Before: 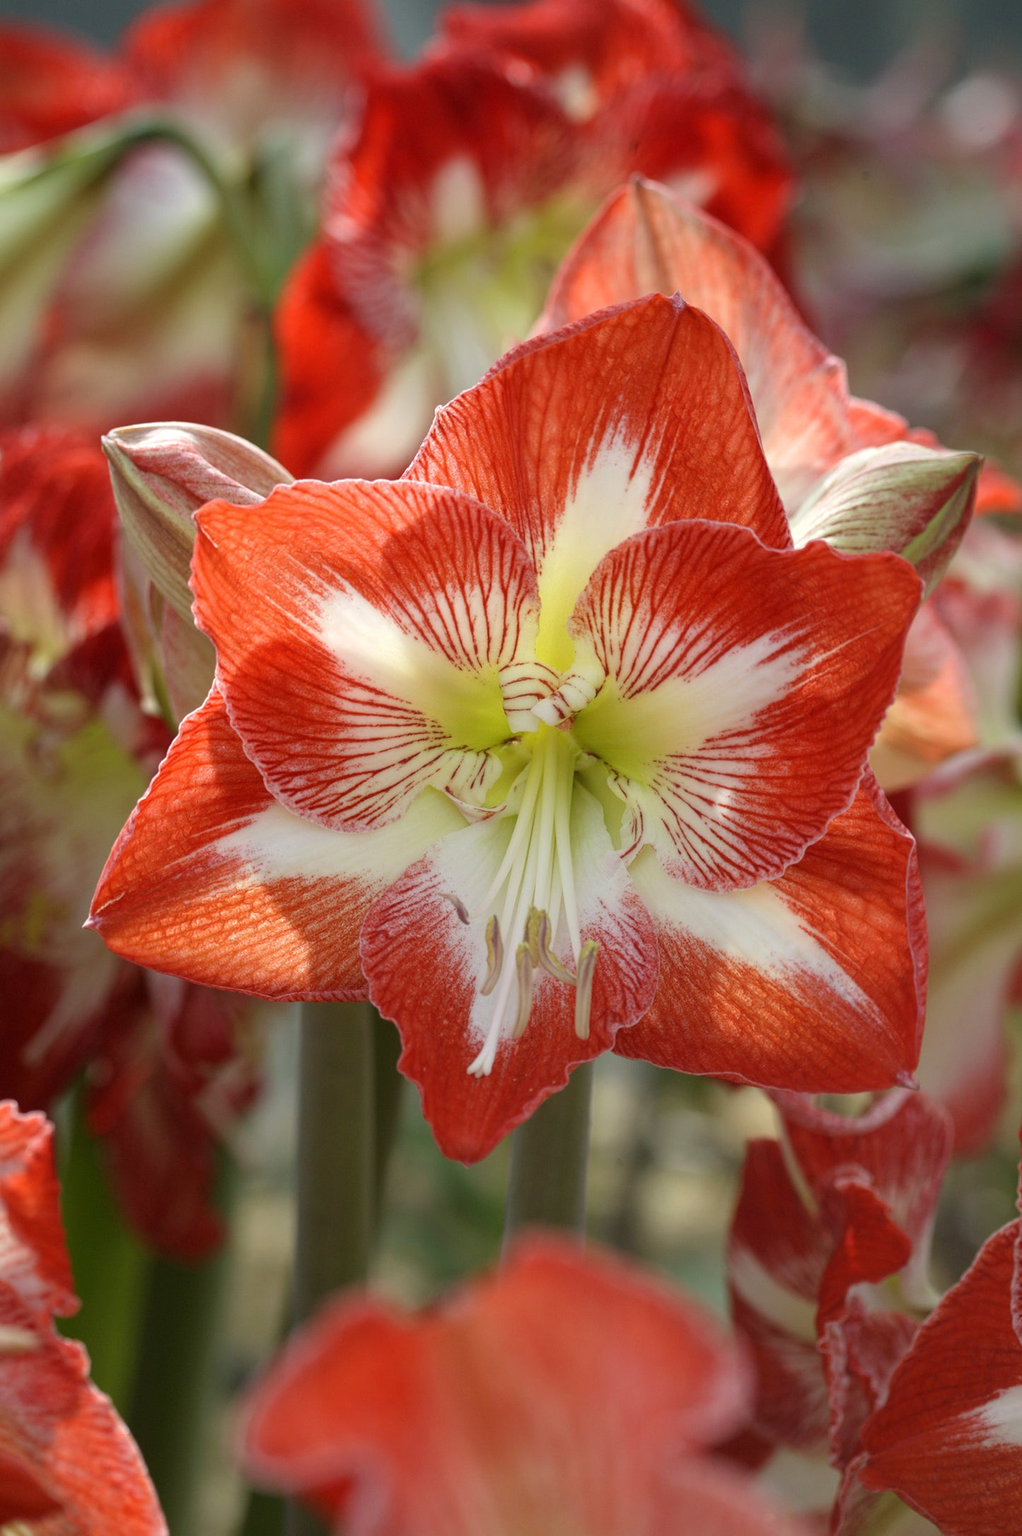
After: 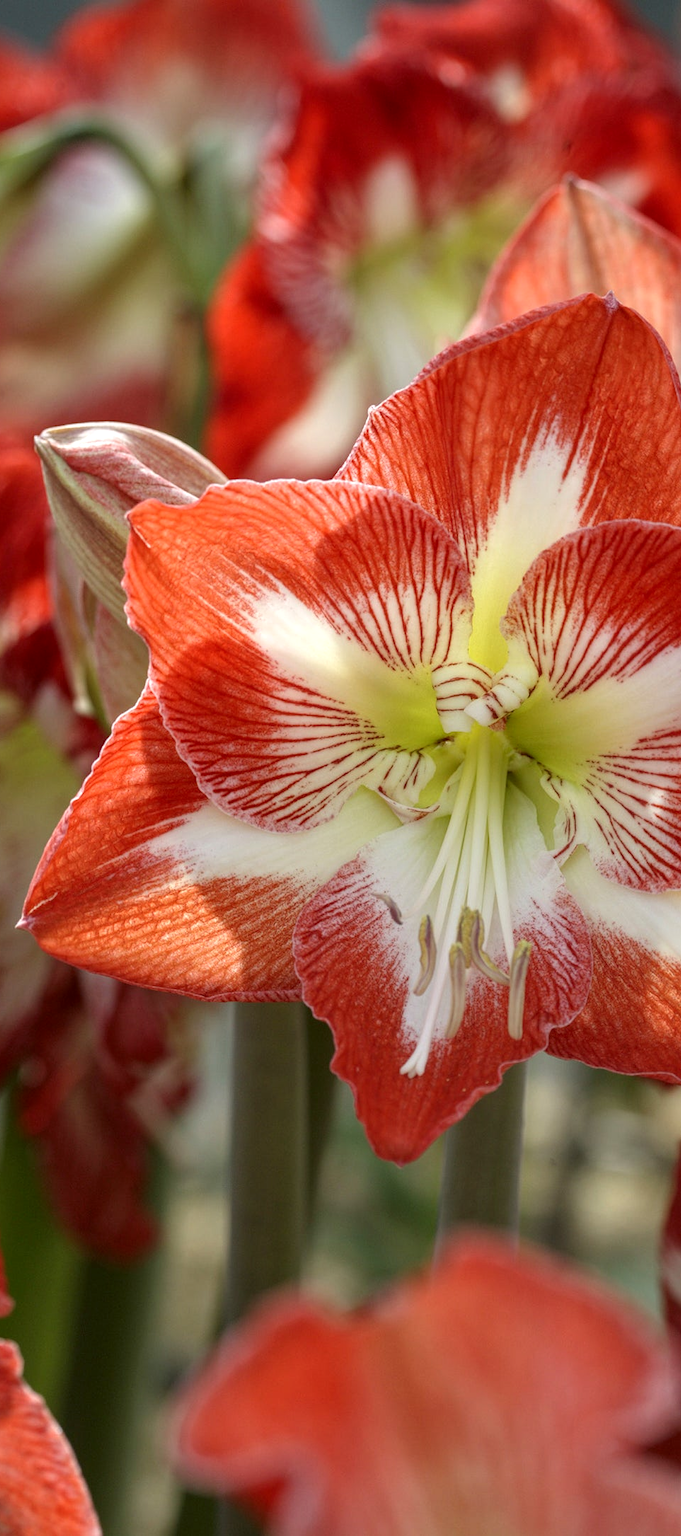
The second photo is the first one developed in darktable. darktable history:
local contrast: on, module defaults
crop and rotate: left 6.617%, right 26.717%
